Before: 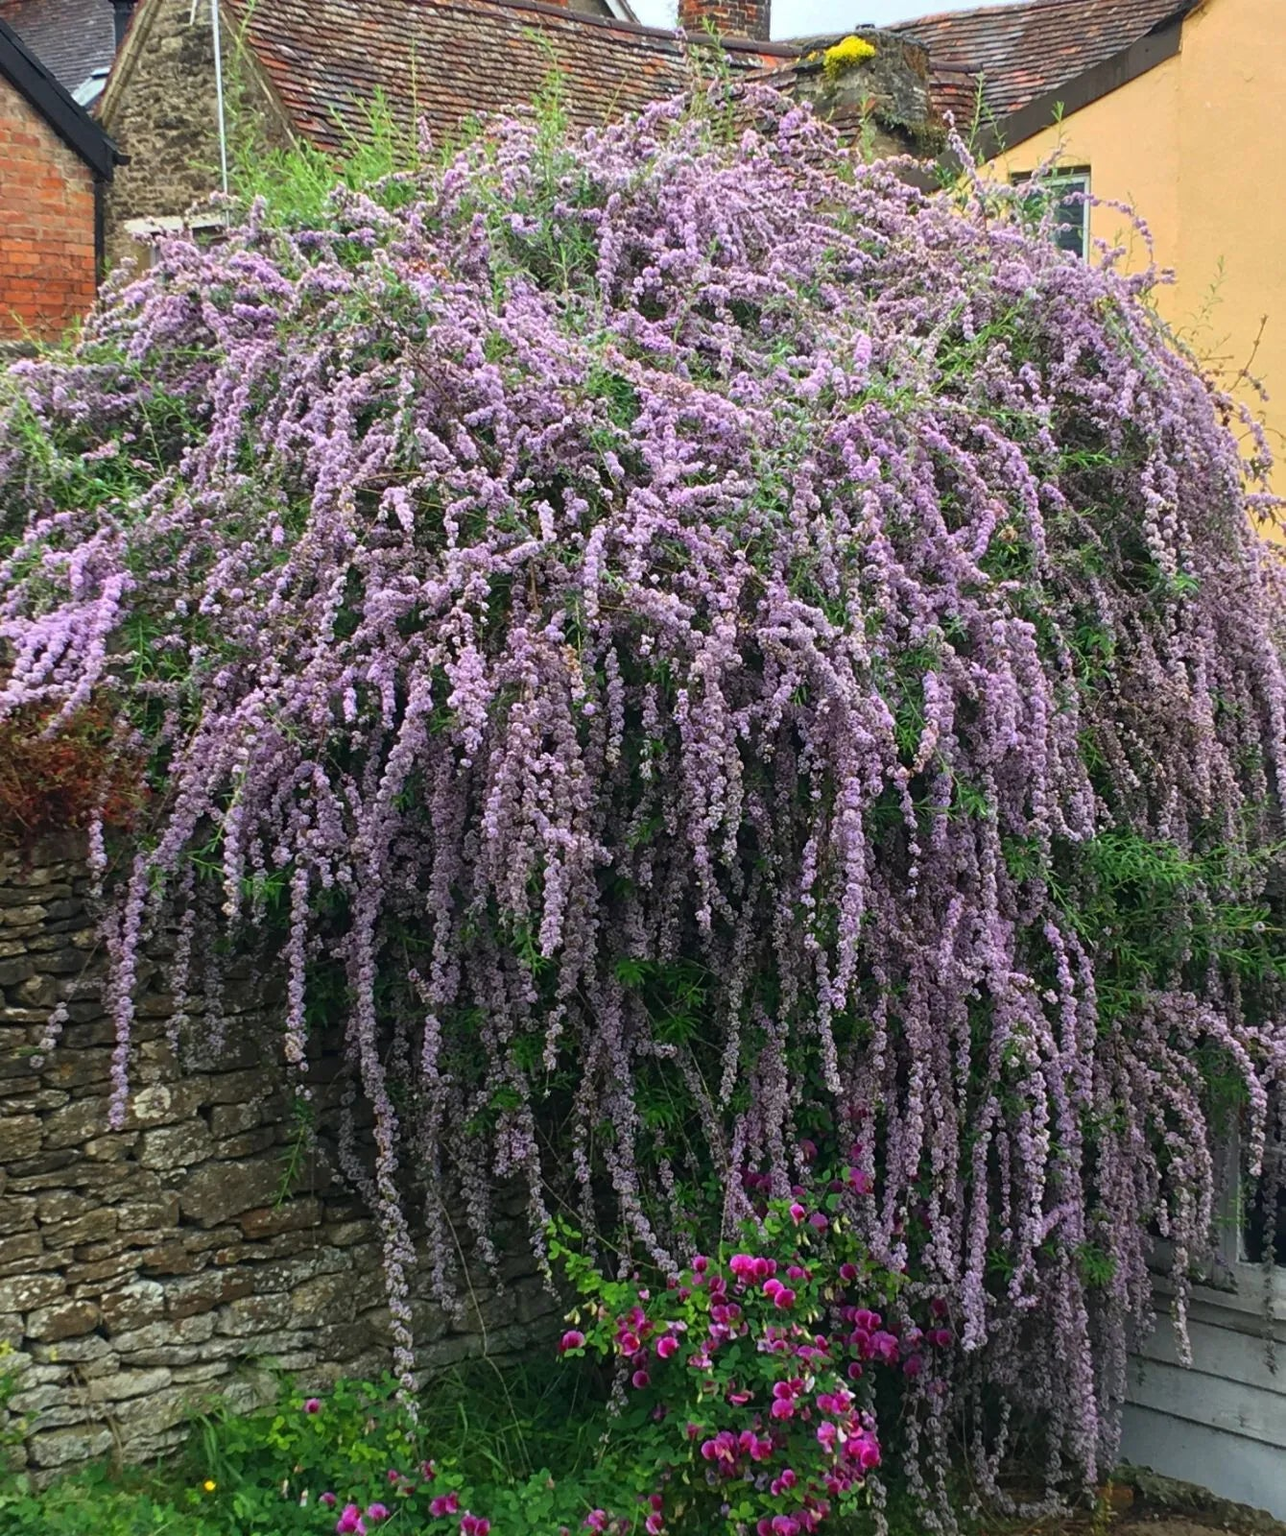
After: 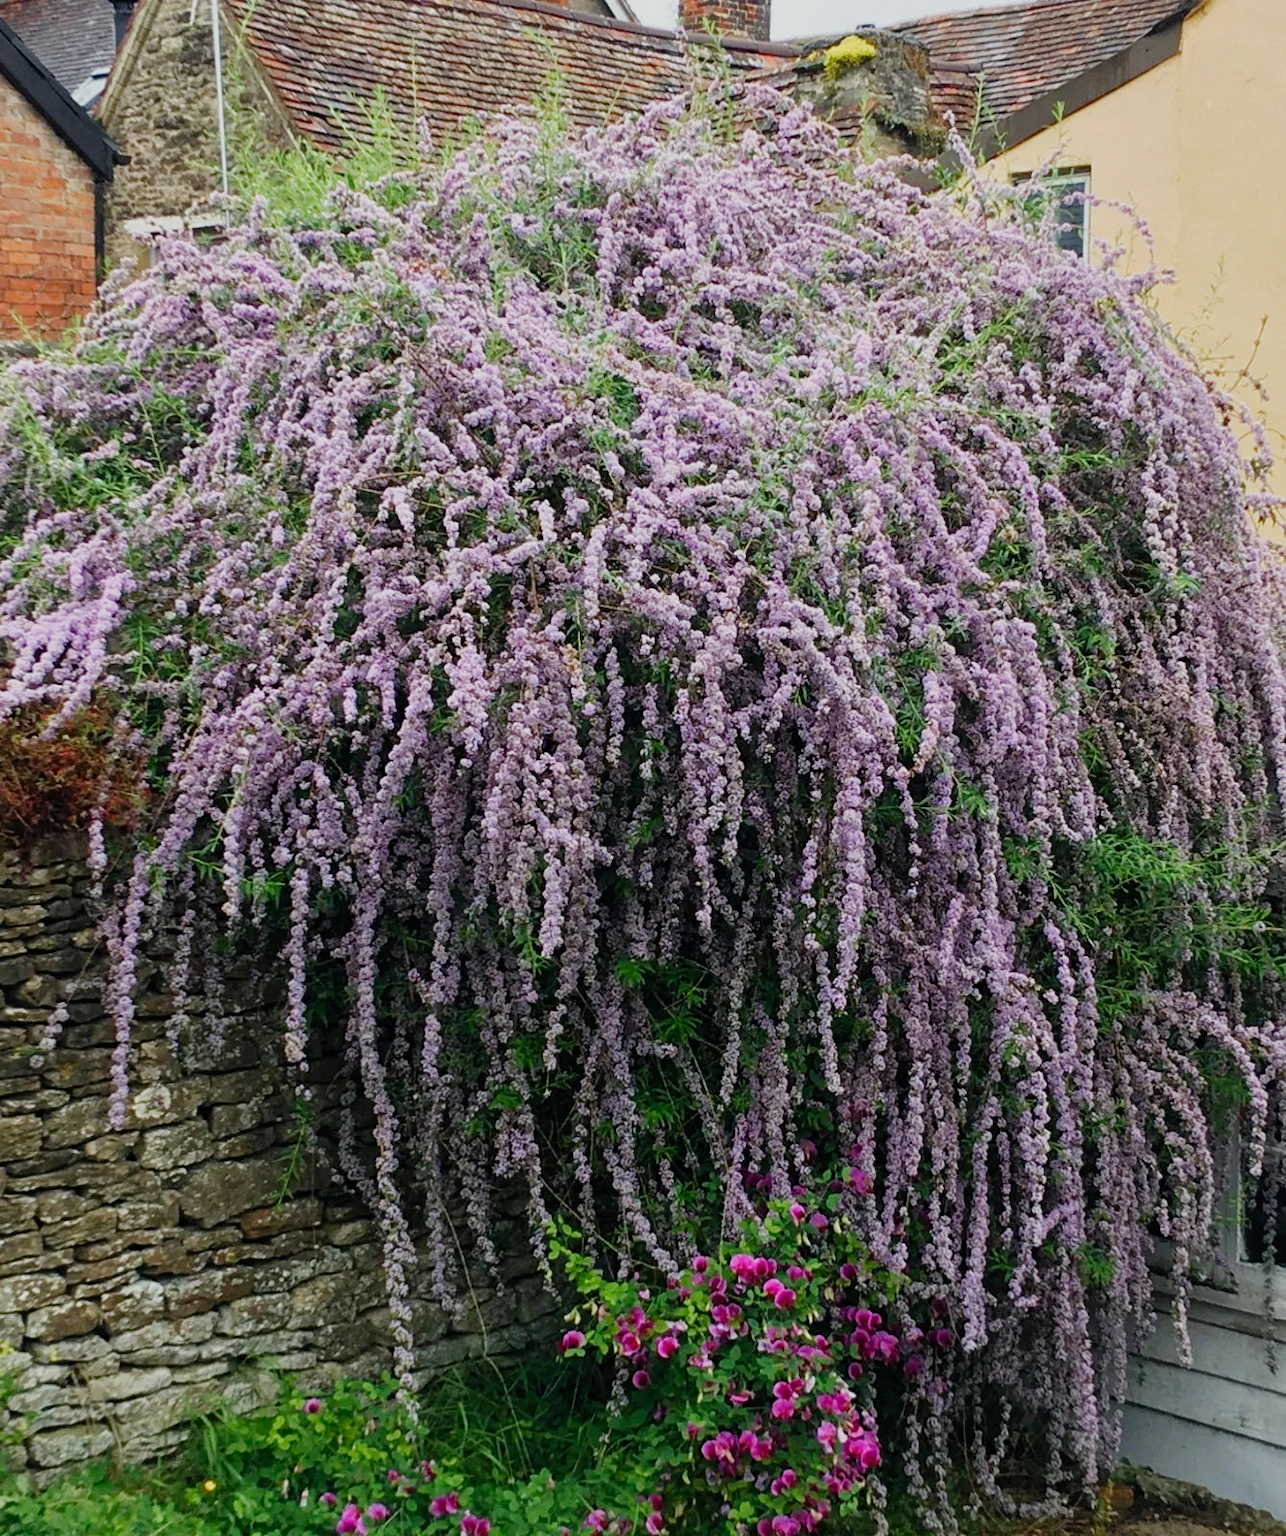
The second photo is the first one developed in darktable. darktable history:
exposure: black level correction 0, exposure 0.301 EV, compensate highlight preservation false
filmic rgb: black relative exposure -7.65 EV, white relative exposure 4.56 EV, hardness 3.61, preserve chrominance no, color science v5 (2021)
